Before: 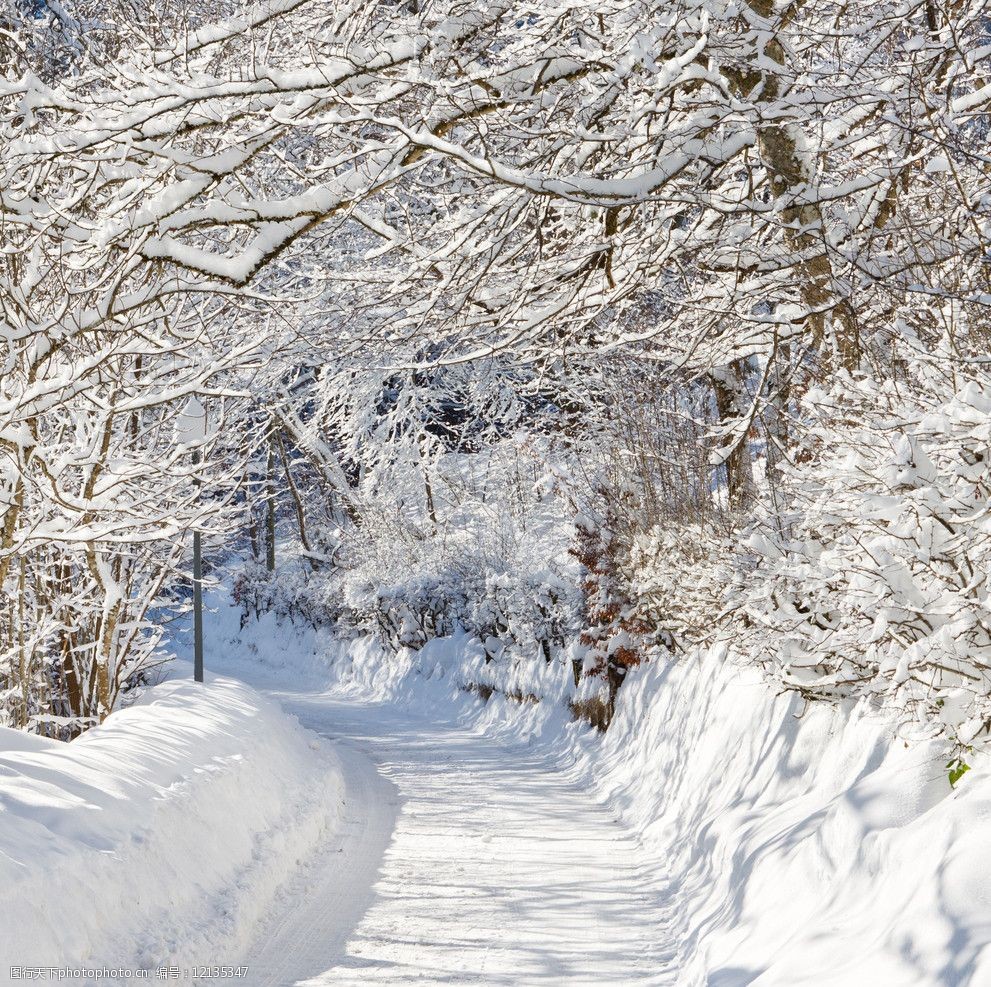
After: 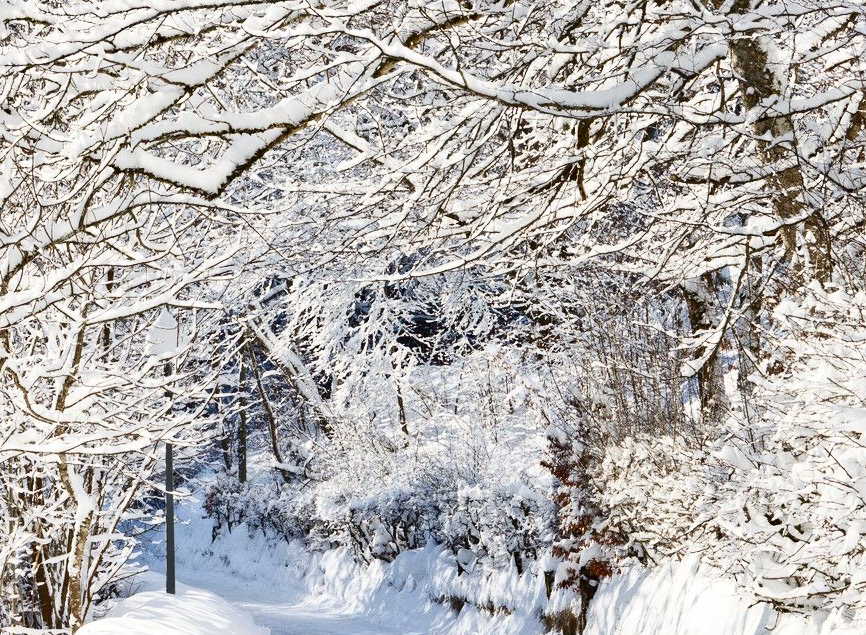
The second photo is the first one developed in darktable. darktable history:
contrast brightness saturation: contrast 0.277
crop: left 2.919%, top 9.001%, right 9.669%, bottom 26.632%
